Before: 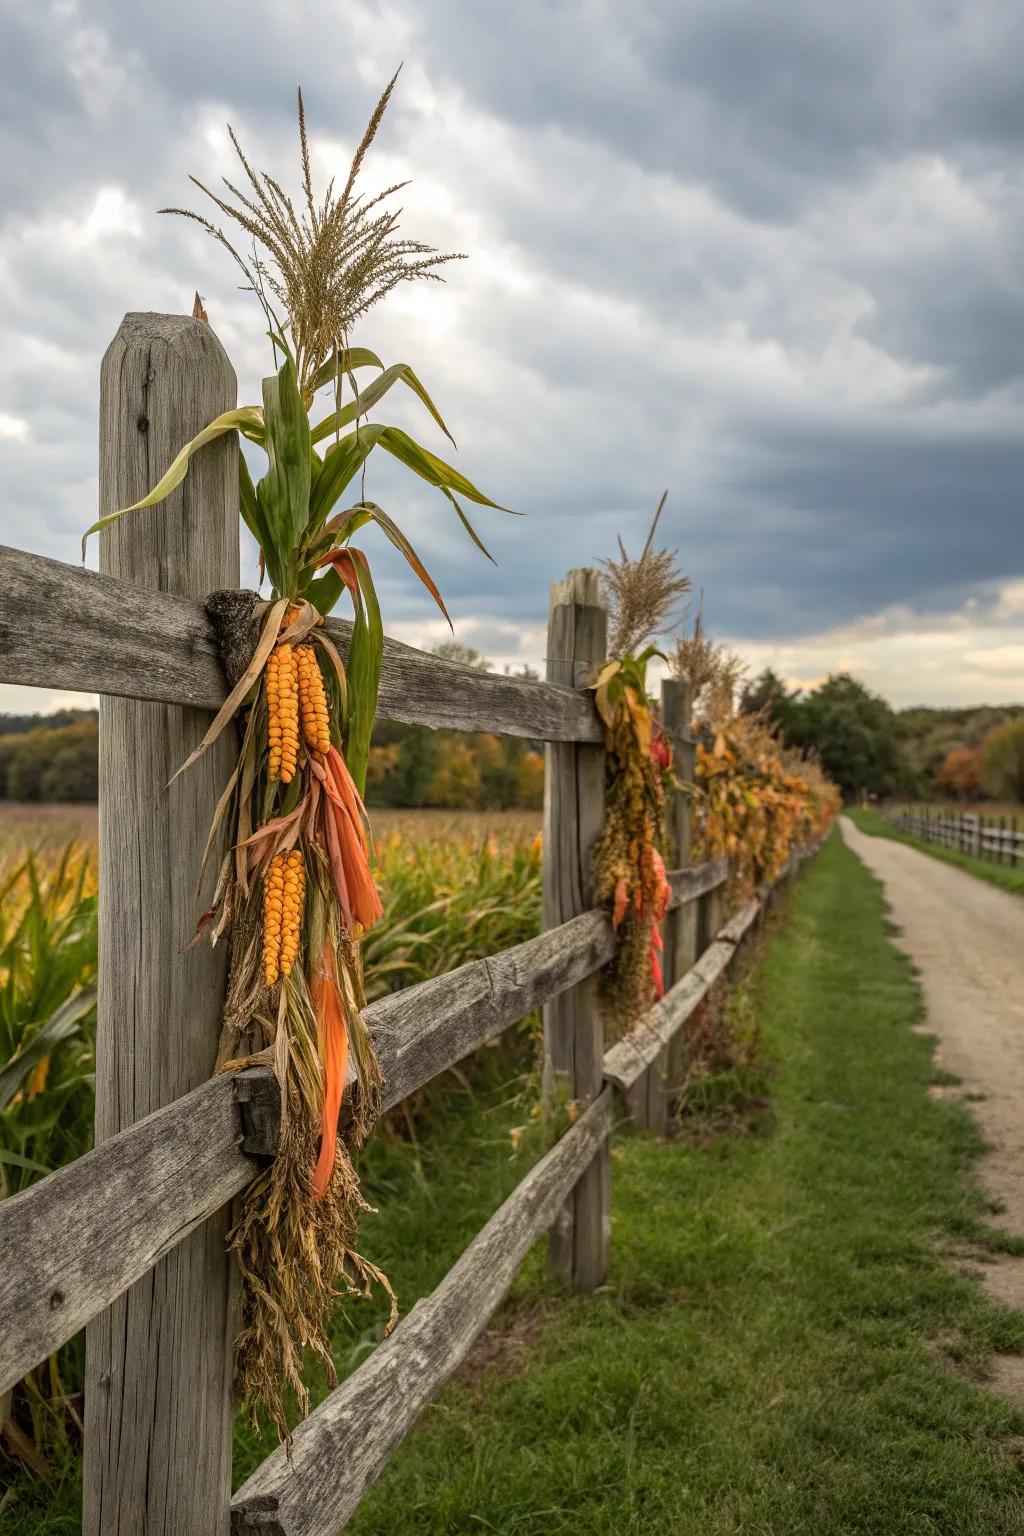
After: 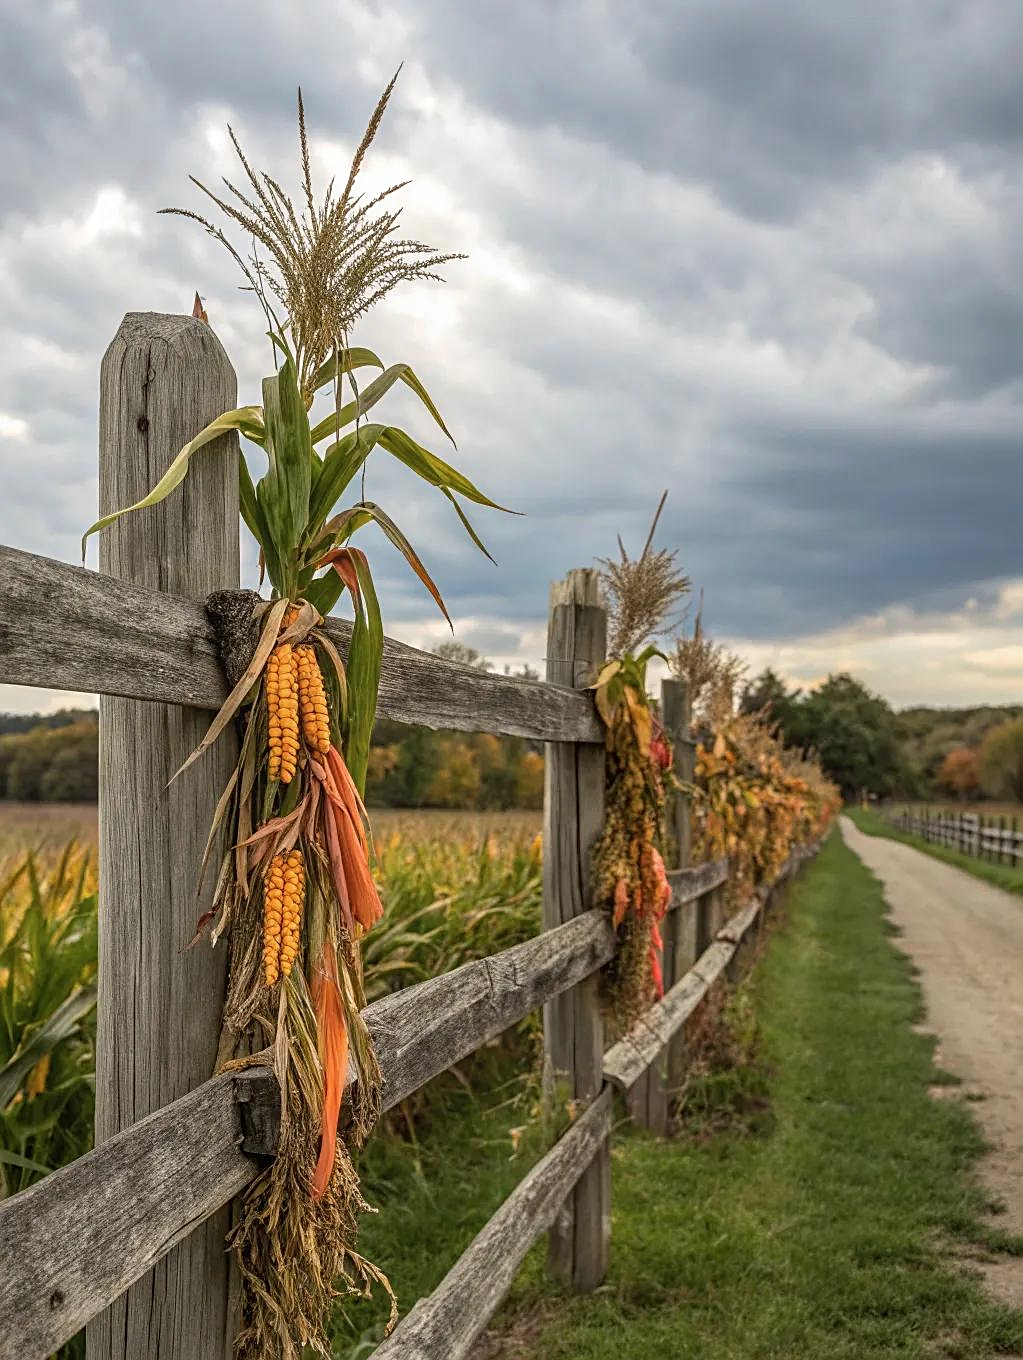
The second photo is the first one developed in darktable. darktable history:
local contrast: detail 109%
sharpen: on, module defaults
contrast brightness saturation: saturation -0.066
crop and rotate: top 0%, bottom 11.416%
